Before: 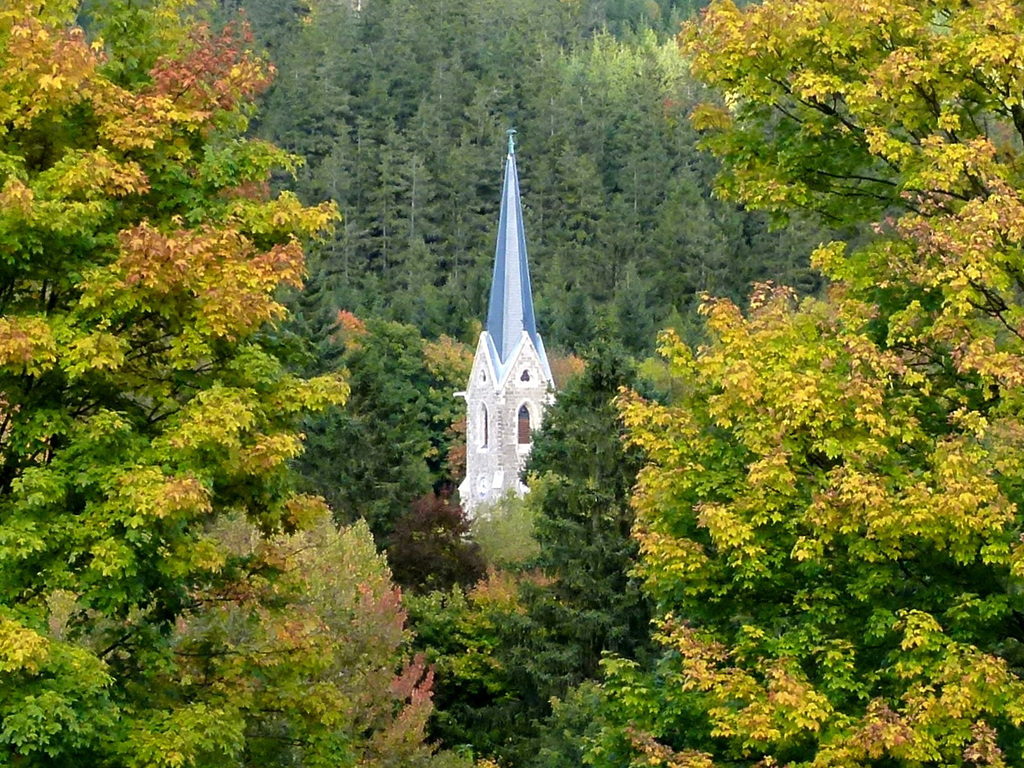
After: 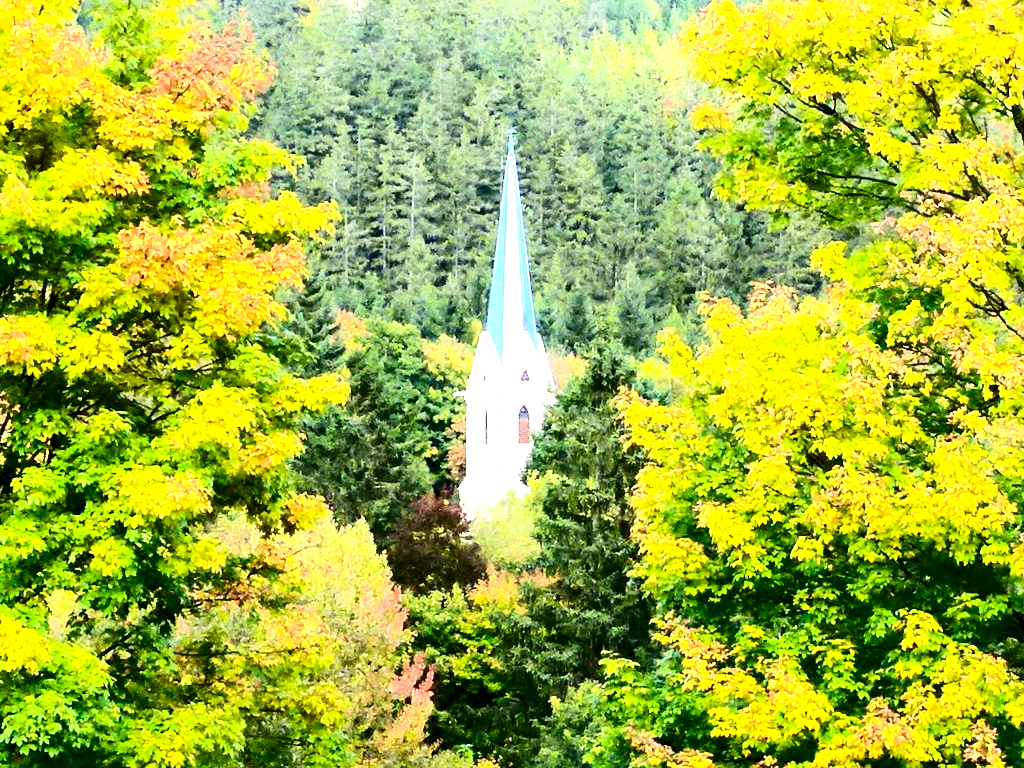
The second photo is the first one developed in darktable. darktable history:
exposure: black level correction 0, exposure 1.677 EV, compensate exposure bias true, compensate highlight preservation false
contrast brightness saturation: contrast 0.306, brightness -0.072, saturation 0.169
tone equalizer: -8 EV -0.551 EV, edges refinement/feathering 500, mask exposure compensation -1.57 EV, preserve details no
